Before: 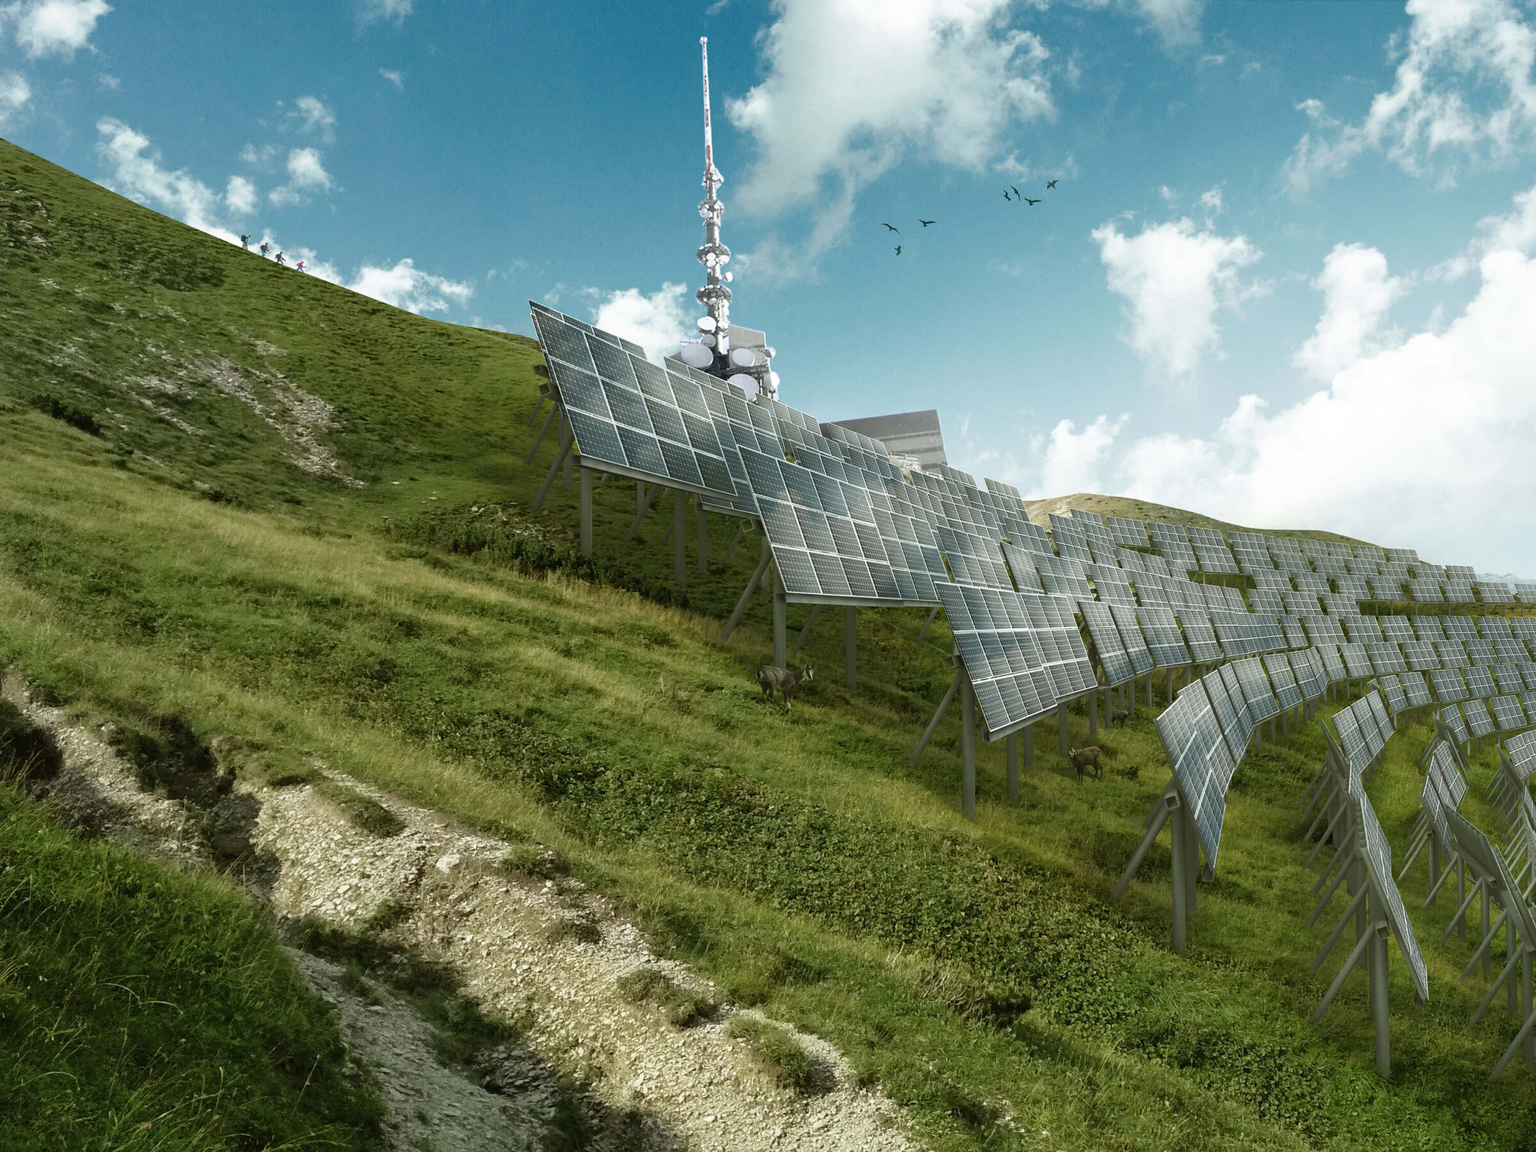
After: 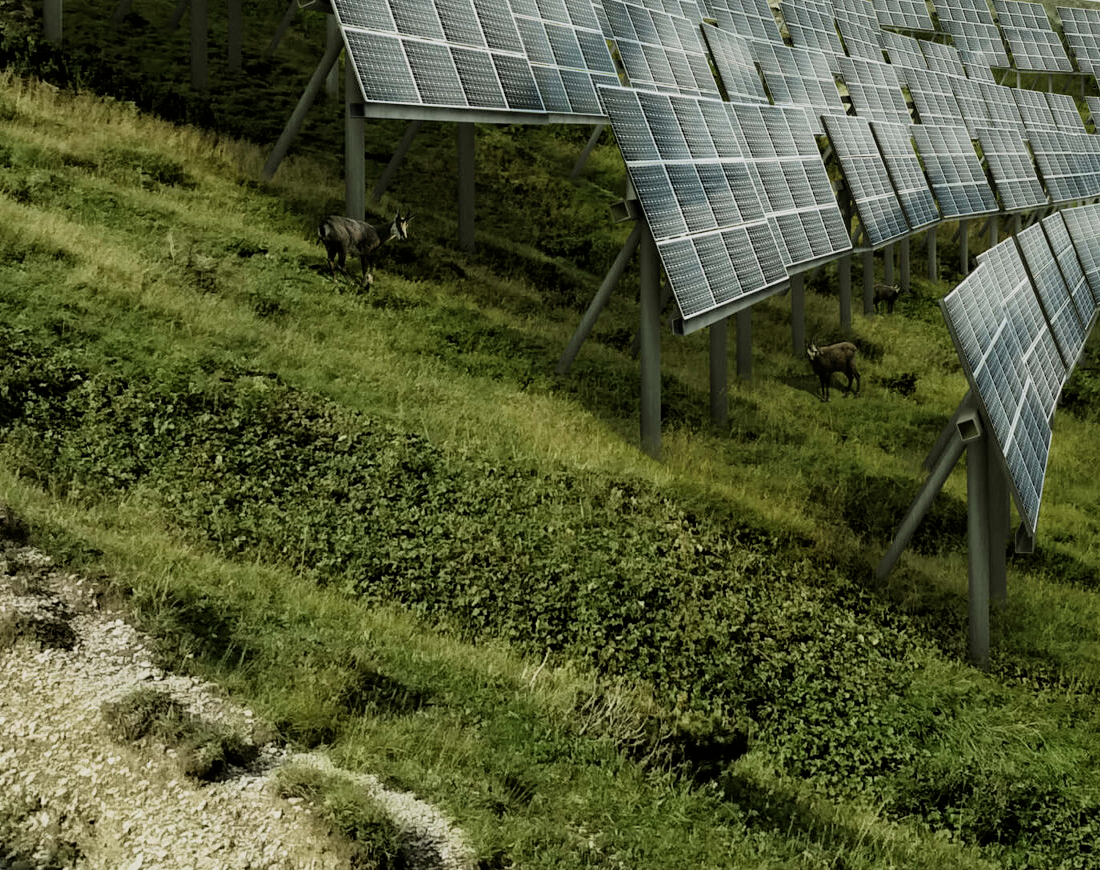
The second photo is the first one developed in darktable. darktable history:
crop: left 35.976%, top 45.819%, right 18.162%, bottom 5.807%
filmic rgb: black relative exposure -5 EV, hardness 2.88, contrast 1.3, highlights saturation mix -10%
